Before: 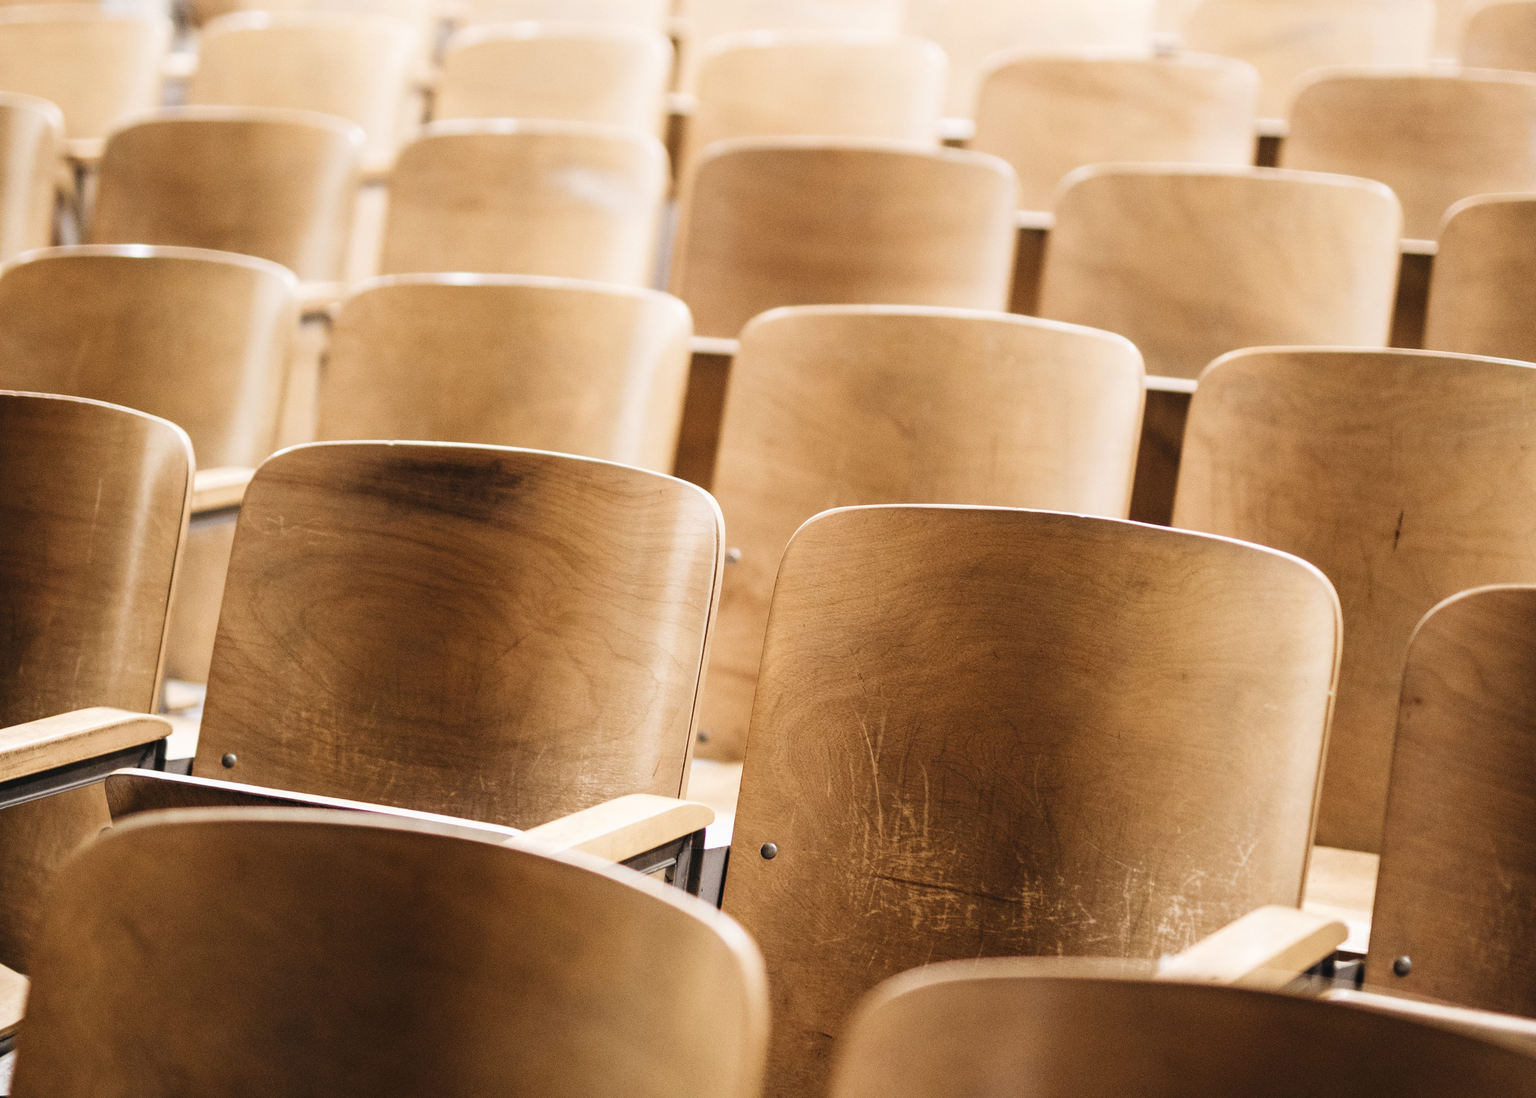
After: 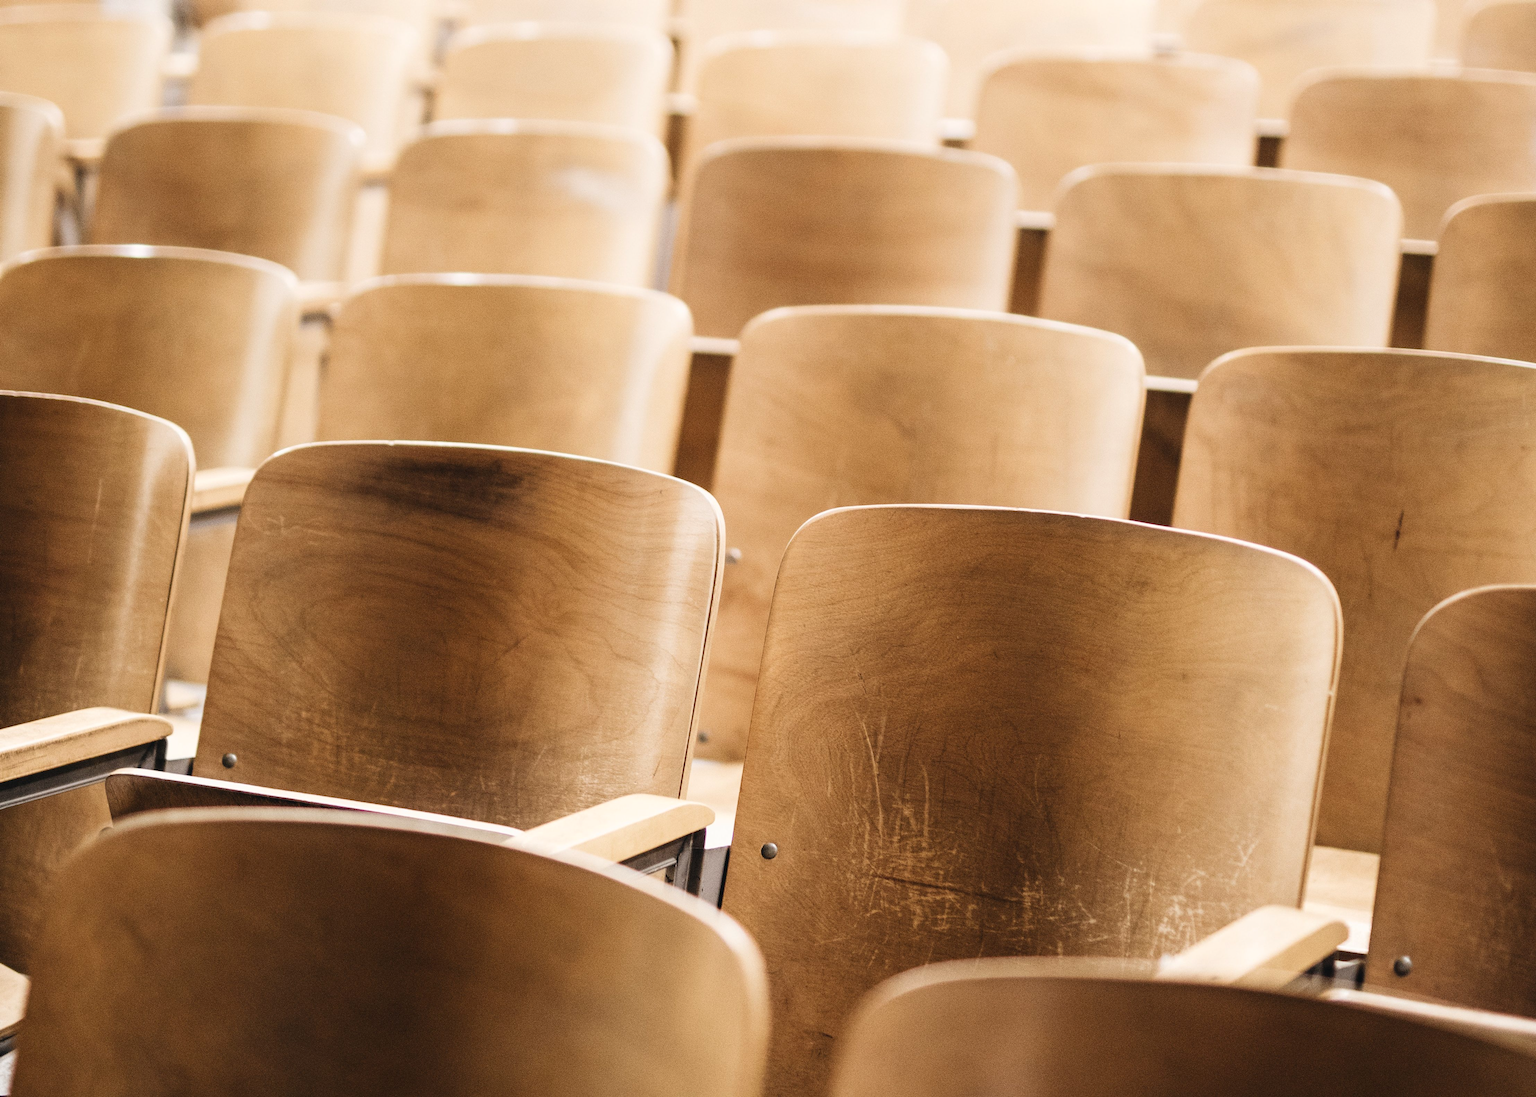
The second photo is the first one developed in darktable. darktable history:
exposure: compensate highlight preservation false
white balance: red 1.009, blue 0.985
